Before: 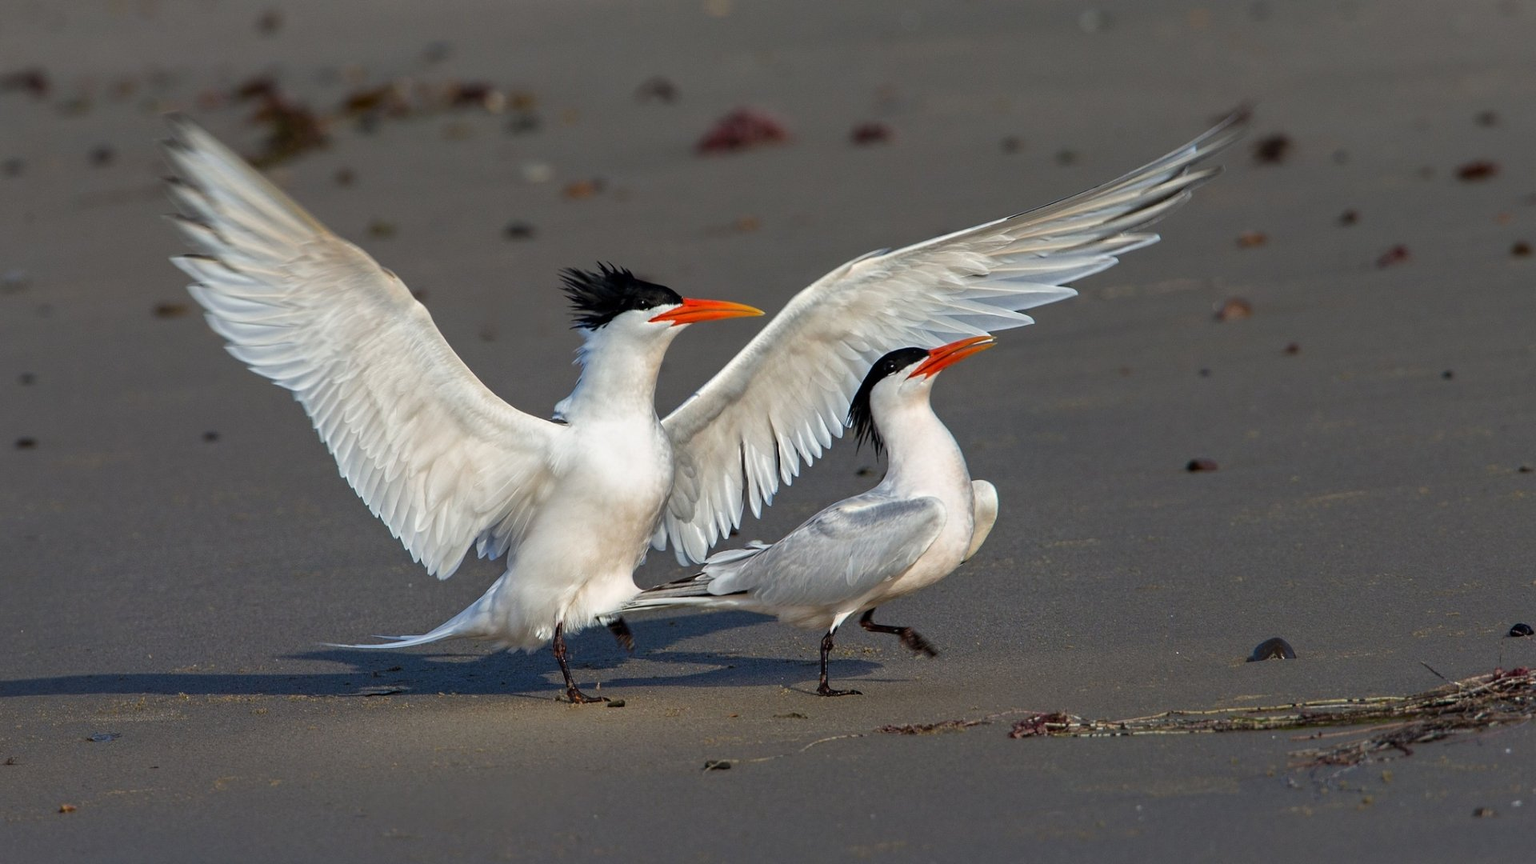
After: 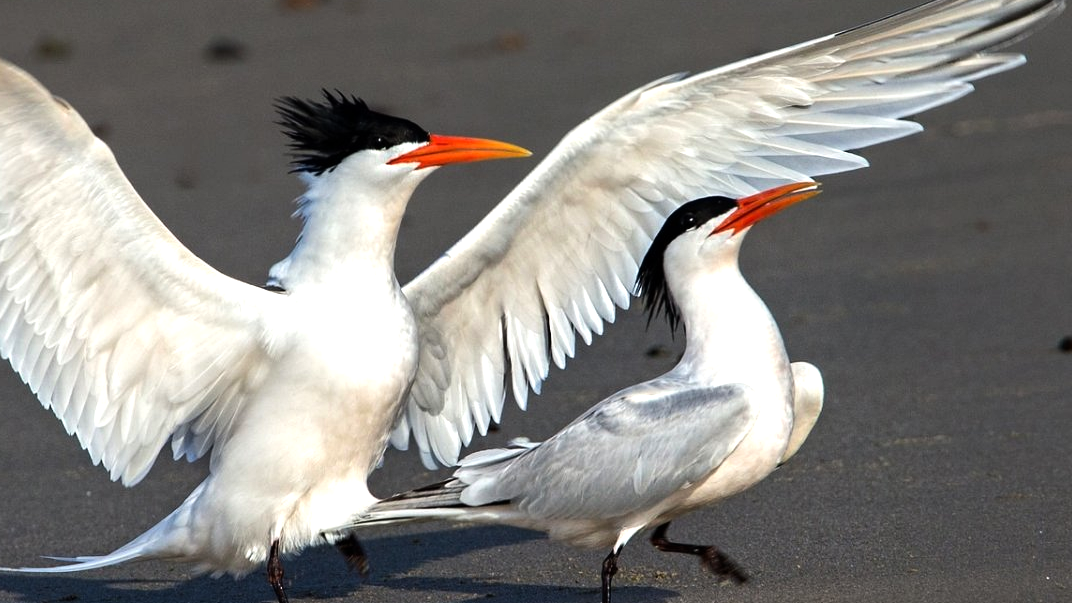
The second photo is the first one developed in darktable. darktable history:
crop and rotate: left 22.13%, top 22.054%, right 22.026%, bottom 22.102%
tone equalizer: -8 EV -0.75 EV, -7 EV -0.7 EV, -6 EV -0.6 EV, -5 EV -0.4 EV, -3 EV 0.4 EV, -2 EV 0.6 EV, -1 EV 0.7 EV, +0 EV 0.75 EV, edges refinement/feathering 500, mask exposure compensation -1.57 EV, preserve details no
